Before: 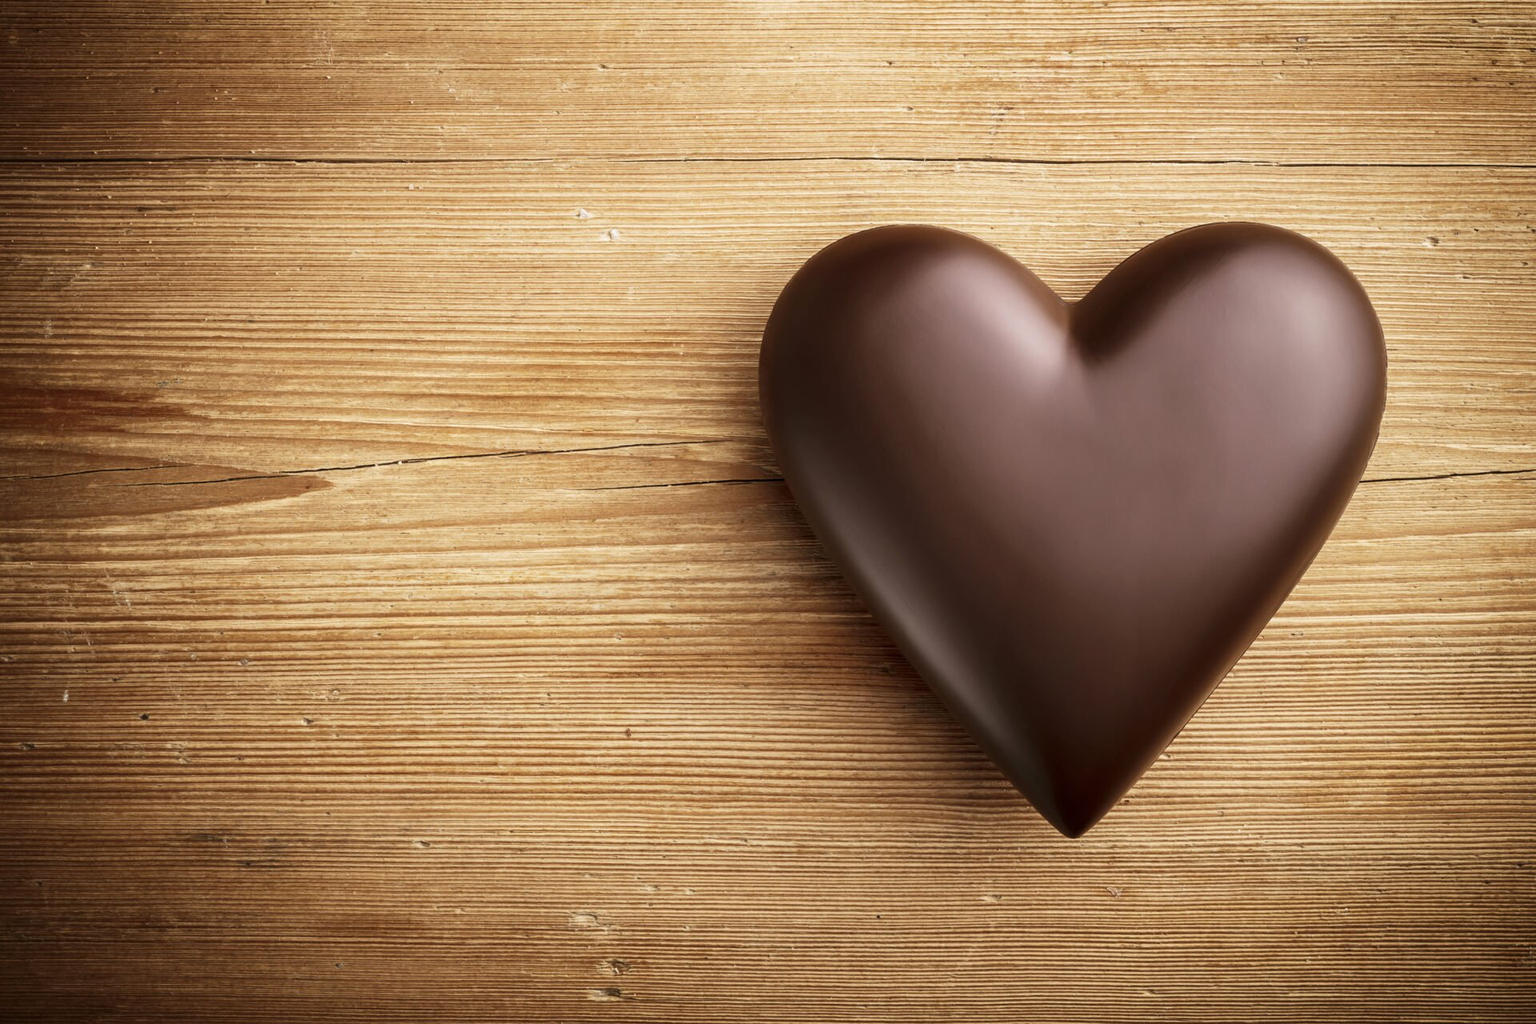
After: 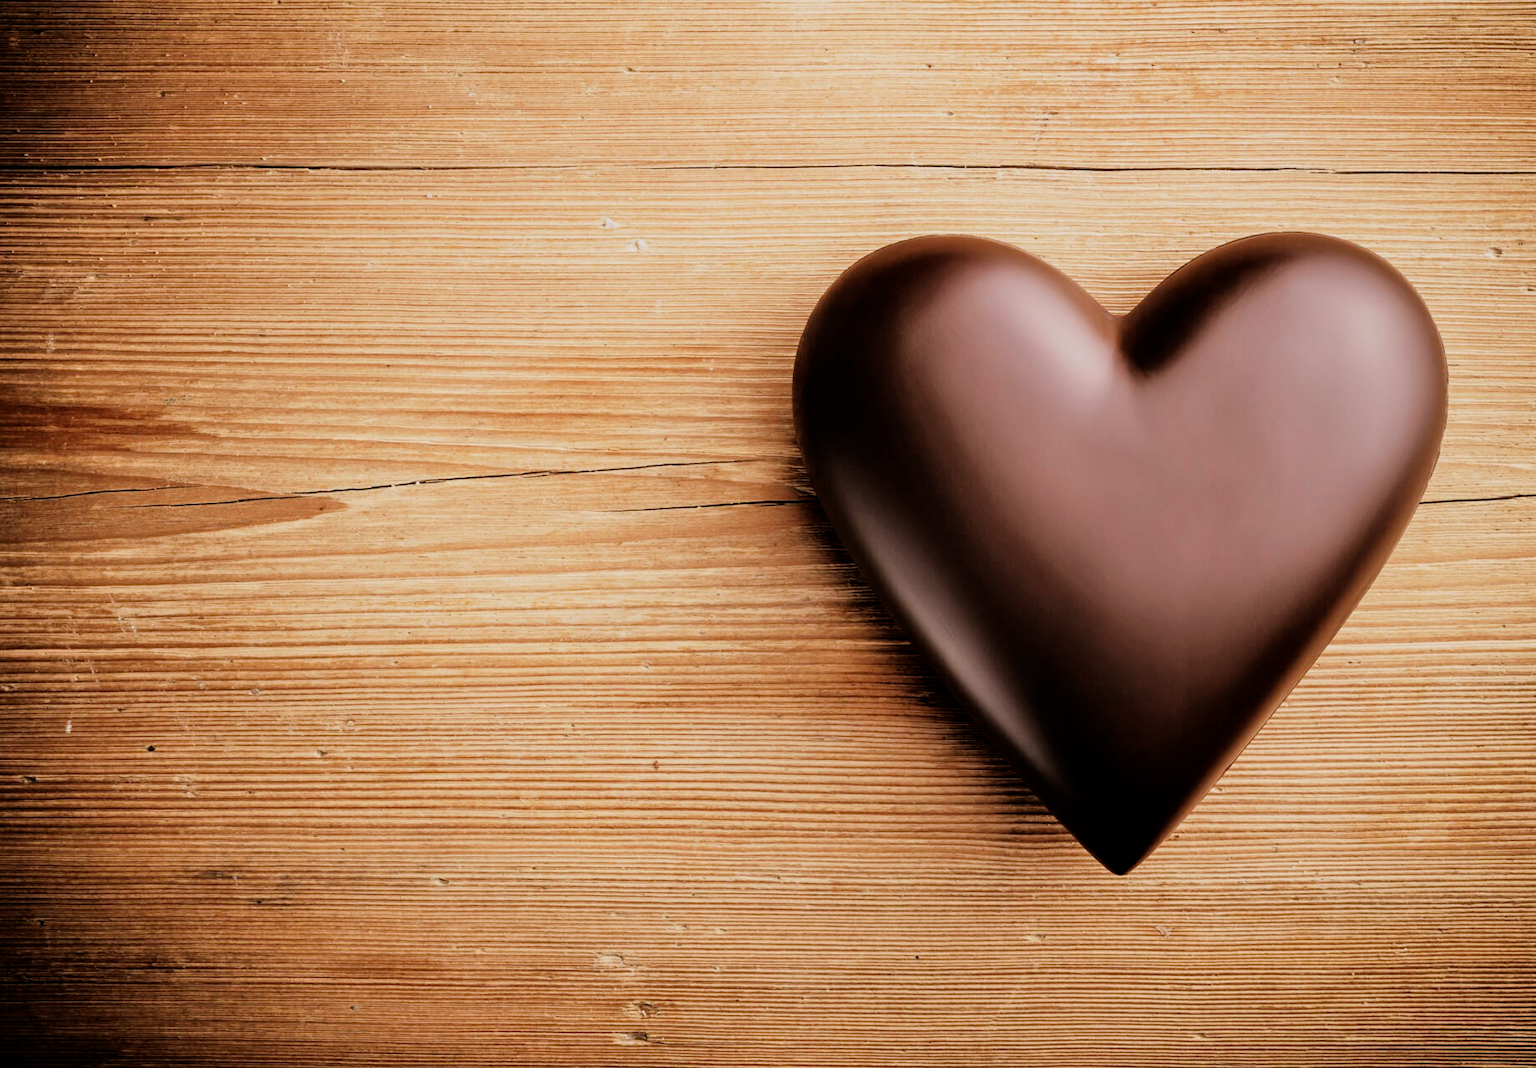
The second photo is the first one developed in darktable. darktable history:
shadows and highlights: shadows -12.94, white point adjustment 3.95, highlights 29.08, highlights color adjustment 46.3%
crop: right 4.207%, bottom 0.04%
filmic rgb: black relative exposure -4.35 EV, white relative exposure 4.56 EV, hardness 2.4, contrast 1.056, iterations of high-quality reconstruction 10
tone equalizer: -8 EV 0.002 EV, -7 EV -0.042 EV, -6 EV 0.043 EV, -5 EV 0.043 EV, -4 EV 0.252 EV, -3 EV 0.651 EV, -2 EV 0.566 EV, -1 EV 0.181 EV, +0 EV 0.035 EV
